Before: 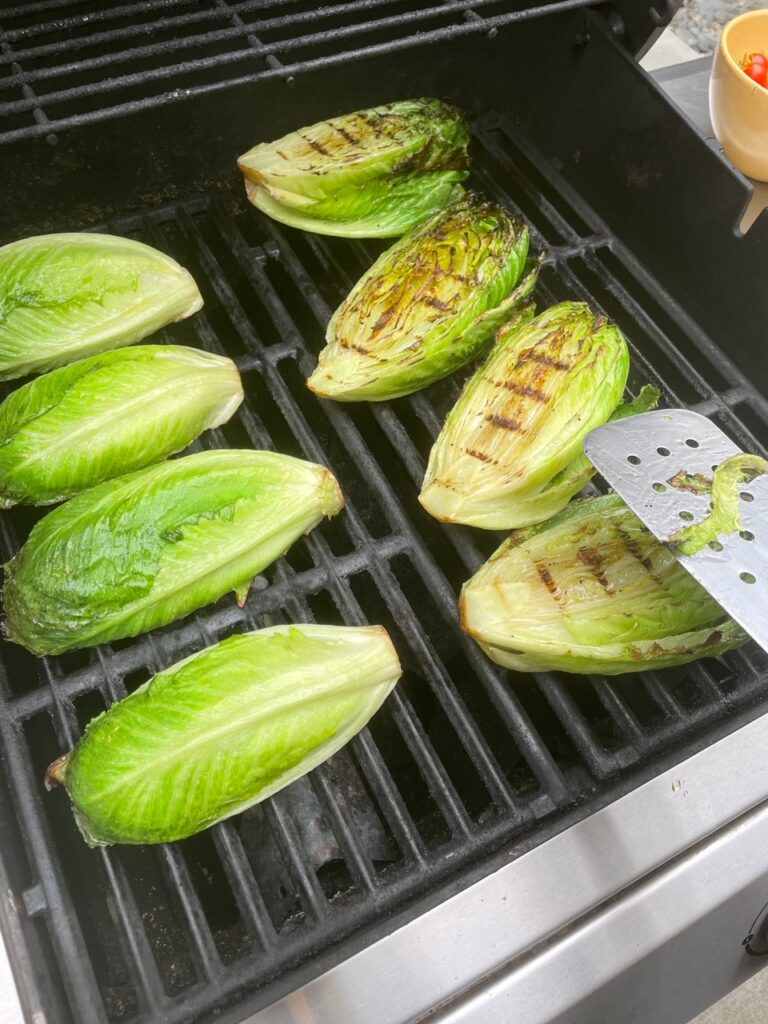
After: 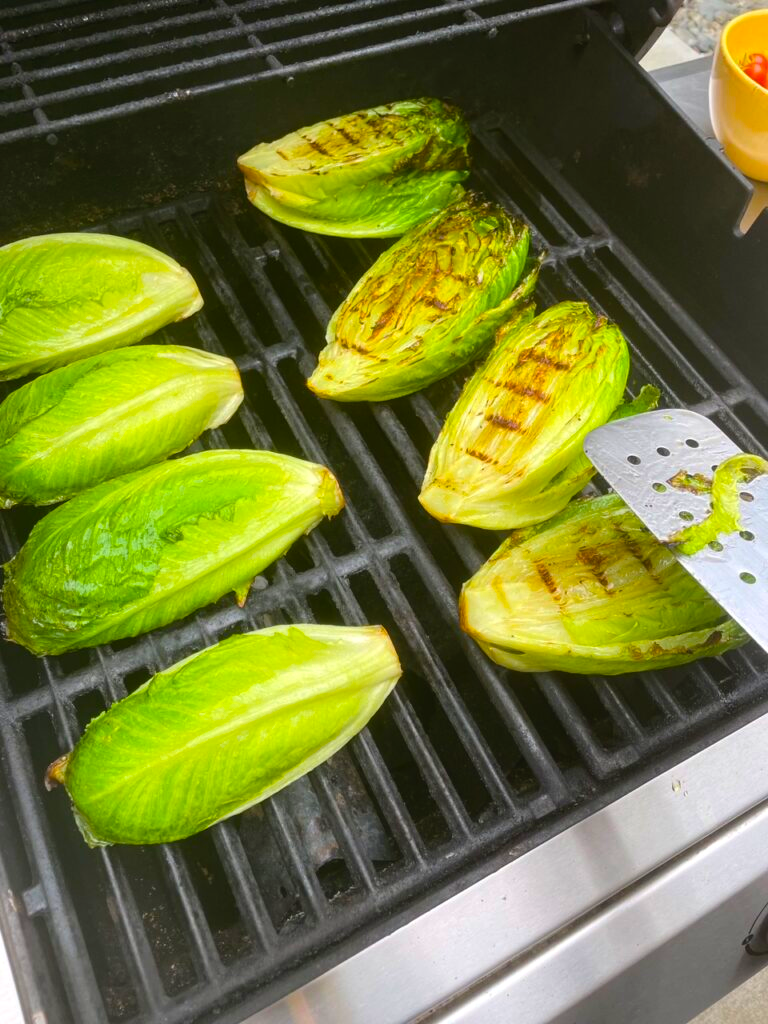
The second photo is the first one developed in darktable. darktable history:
levels: black 0.107%, levels [0, 0.492, 0.984]
color balance rgb: global offset › luminance 0.266%, perceptual saturation grading › global saturation 29.662%, global vibrance 39.432%
